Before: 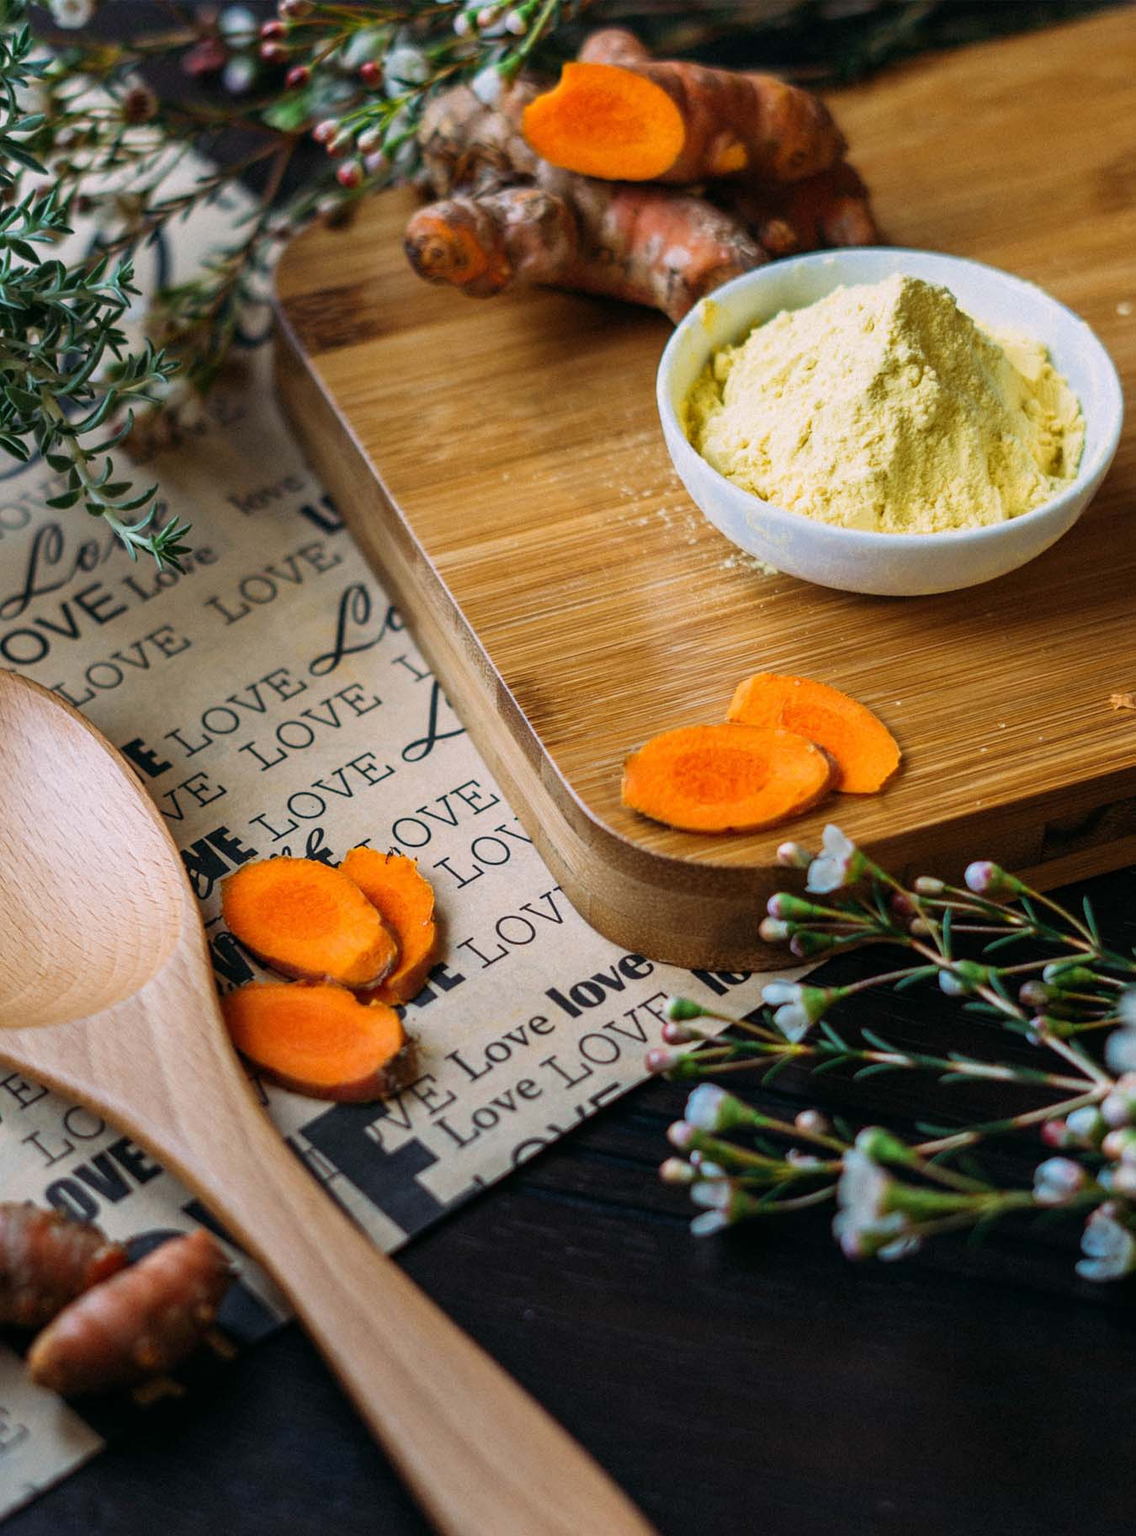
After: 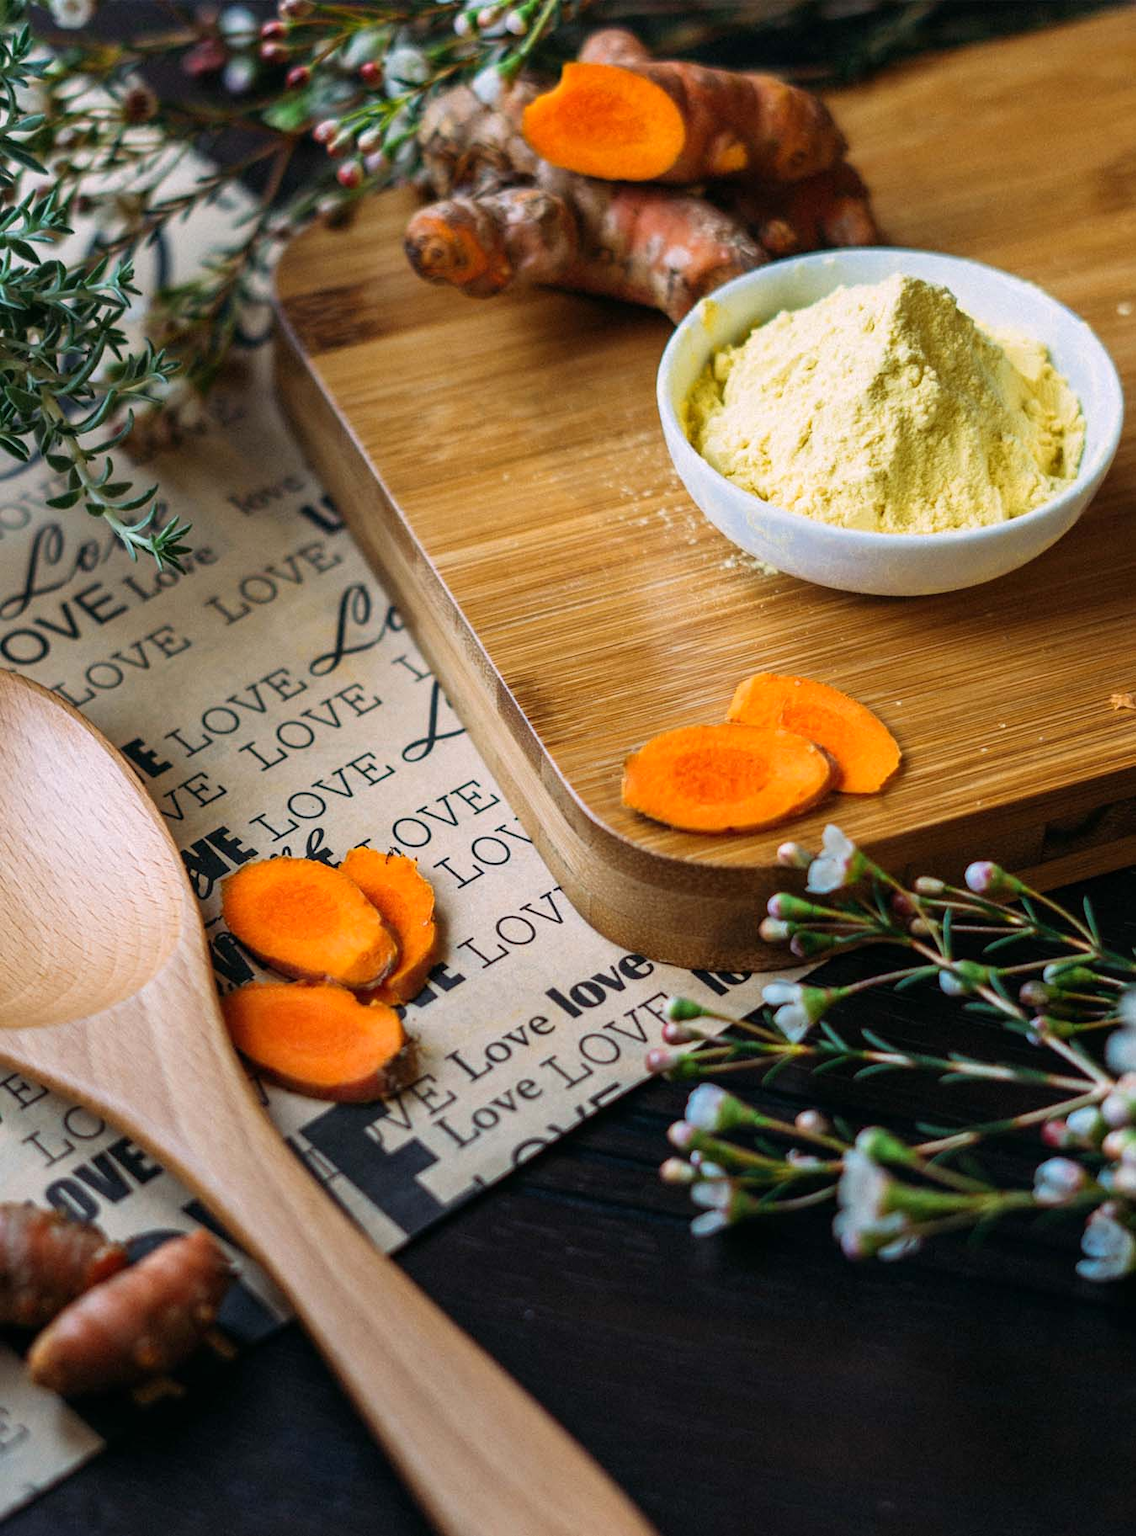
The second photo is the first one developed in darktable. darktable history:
levels: mode automatic, levels [0.073, 0.497, 0.972]
